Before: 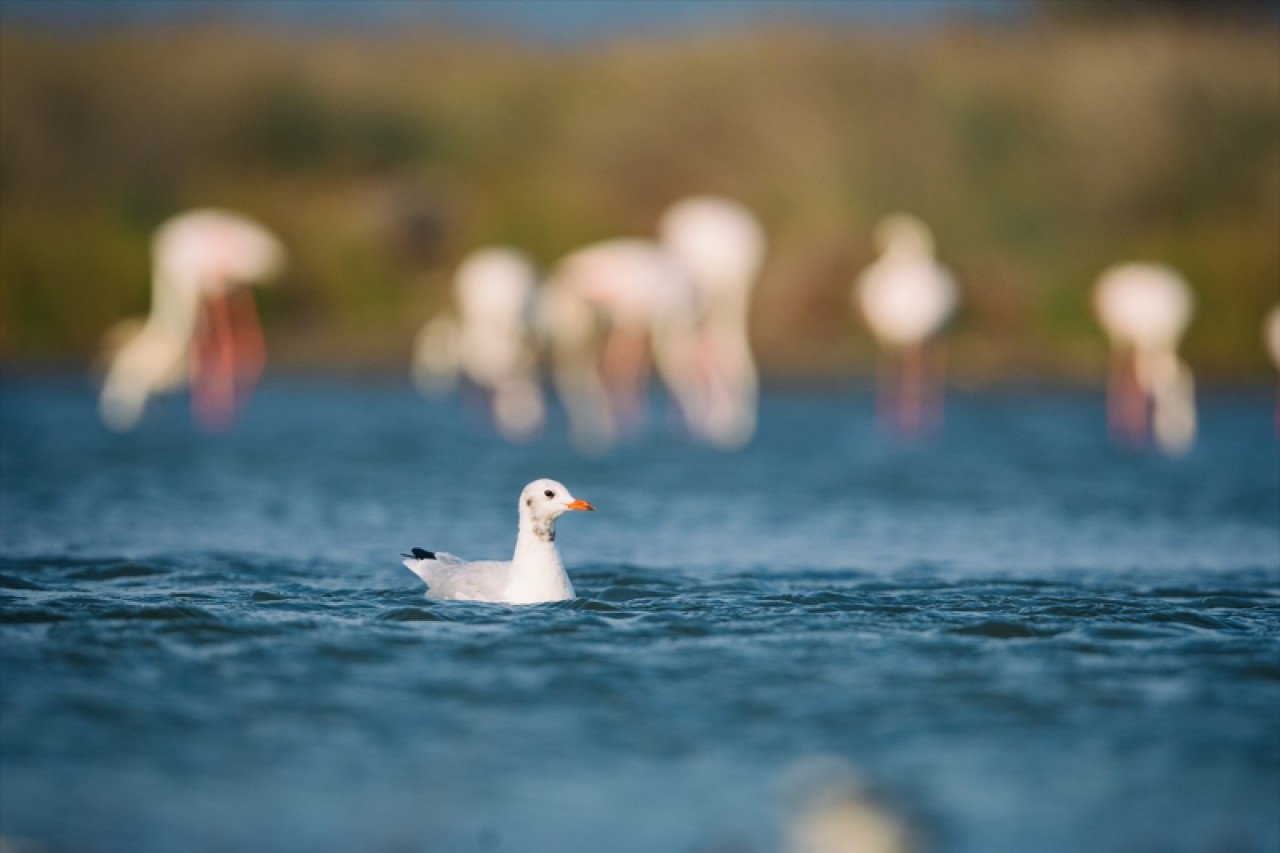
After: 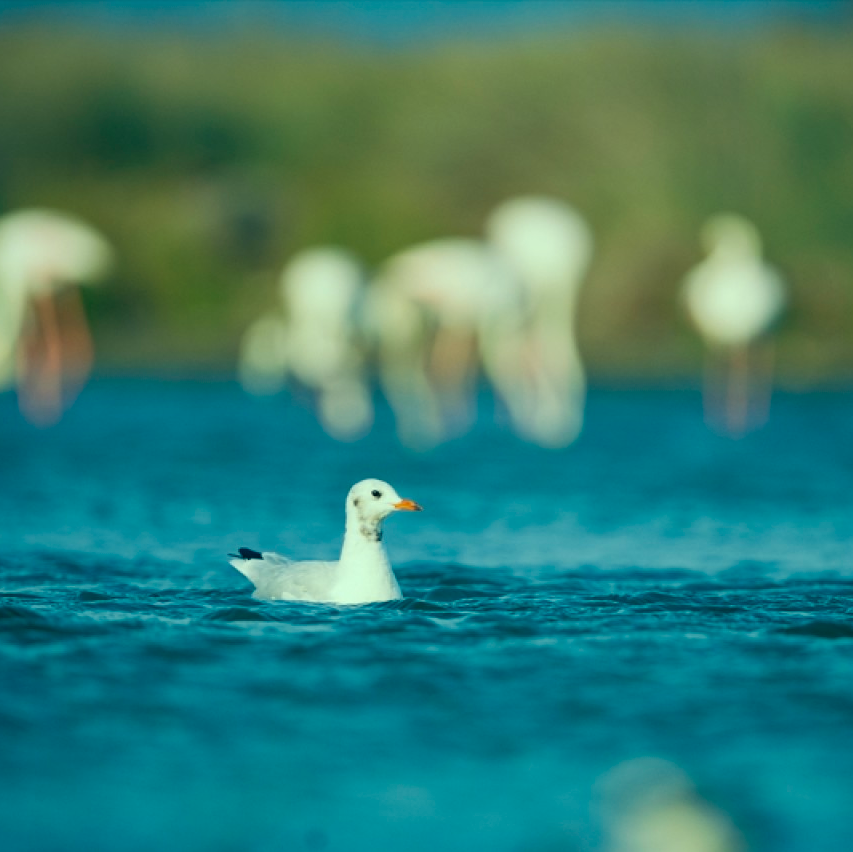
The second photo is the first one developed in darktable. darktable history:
color correction: highlights a* -20.08, highlights b* 9.8, shadows a* -20.4, shadows b* -10.76
crop and rotate: left 13.537%, right 19.796%
